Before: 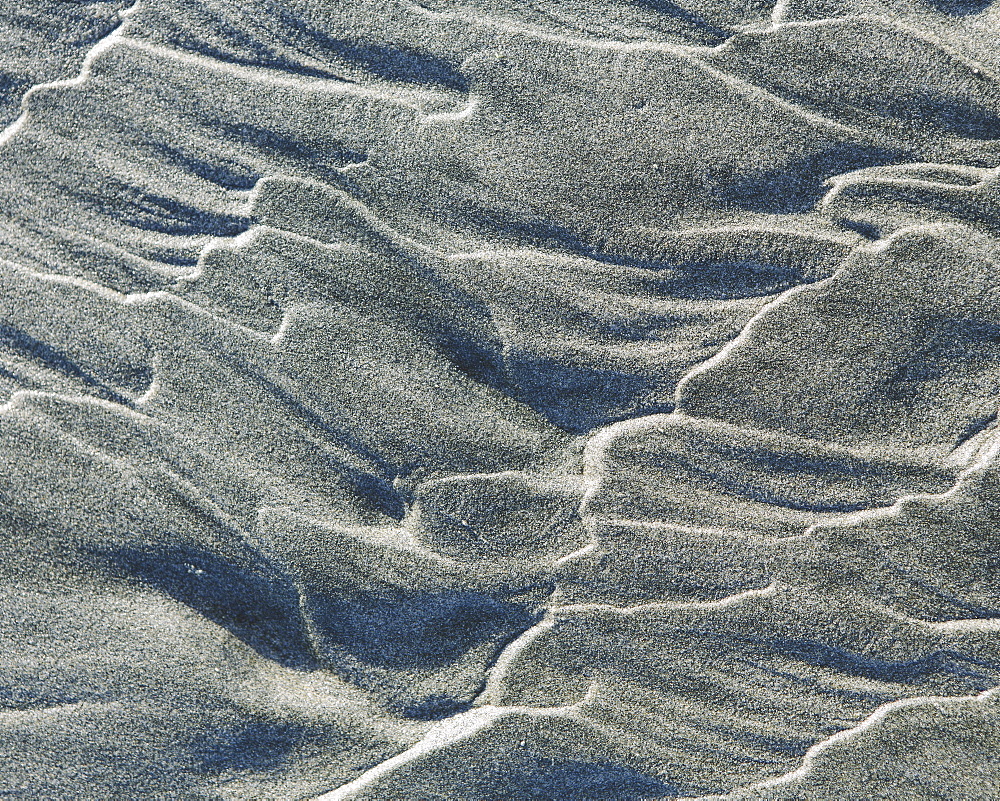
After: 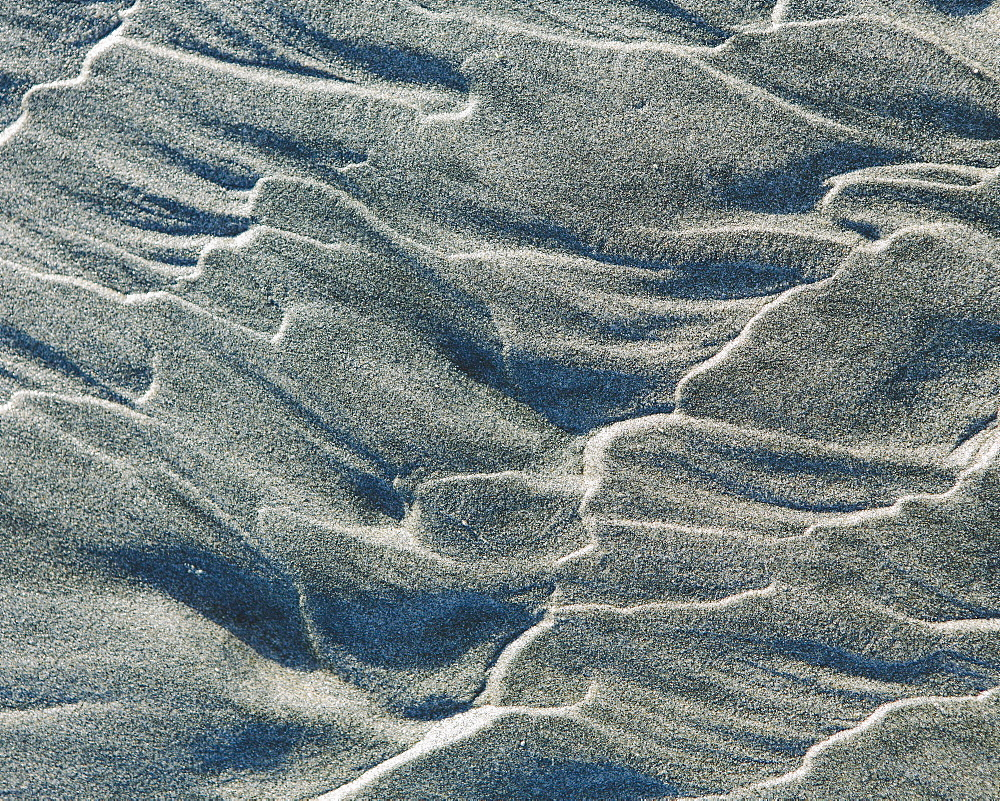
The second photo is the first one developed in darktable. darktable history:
local contrast: mode bilateral grid, contrast 99, coarseness 99, detail 89%, midtone range 0.2
